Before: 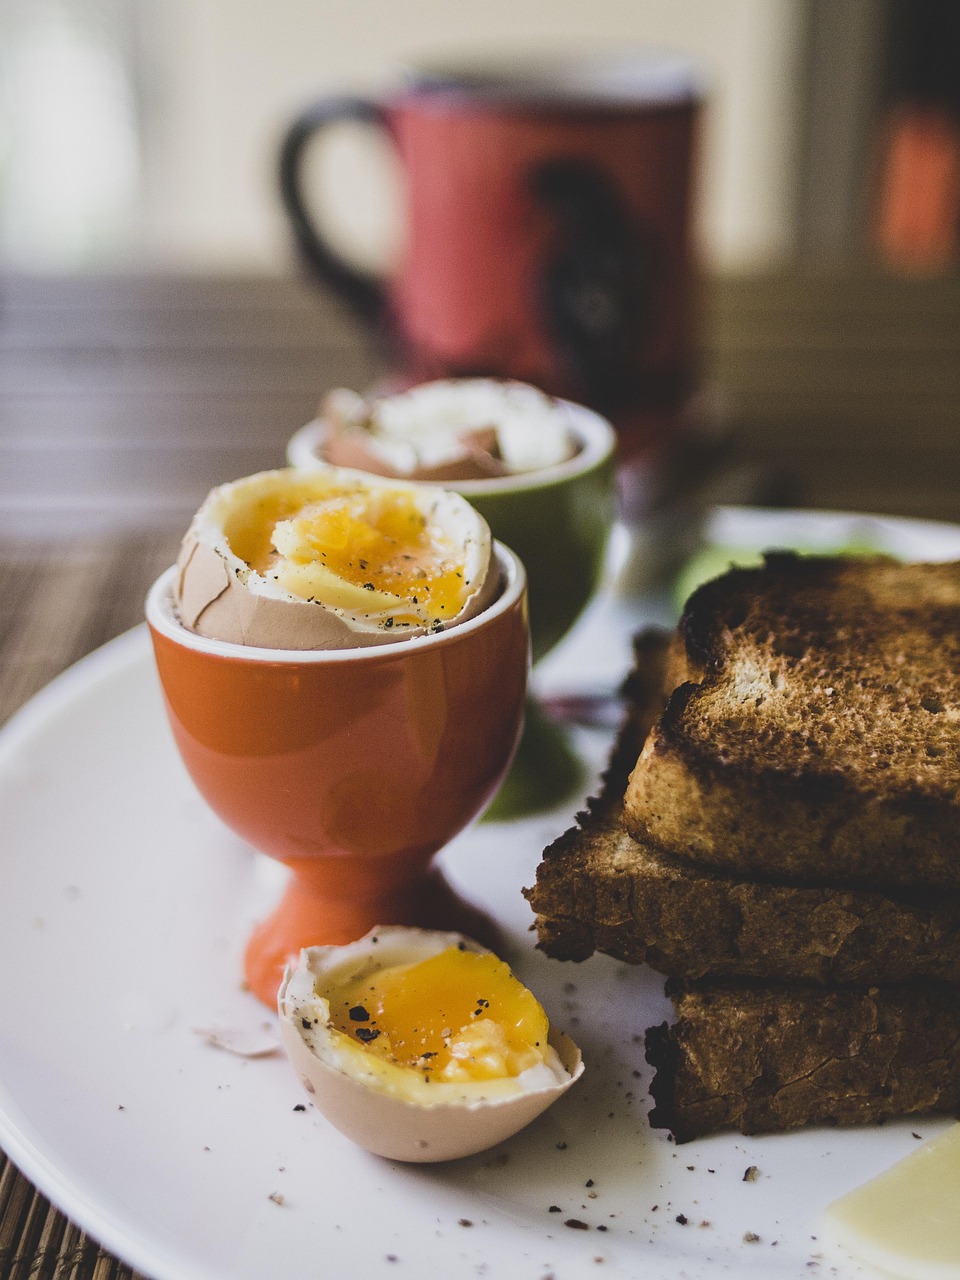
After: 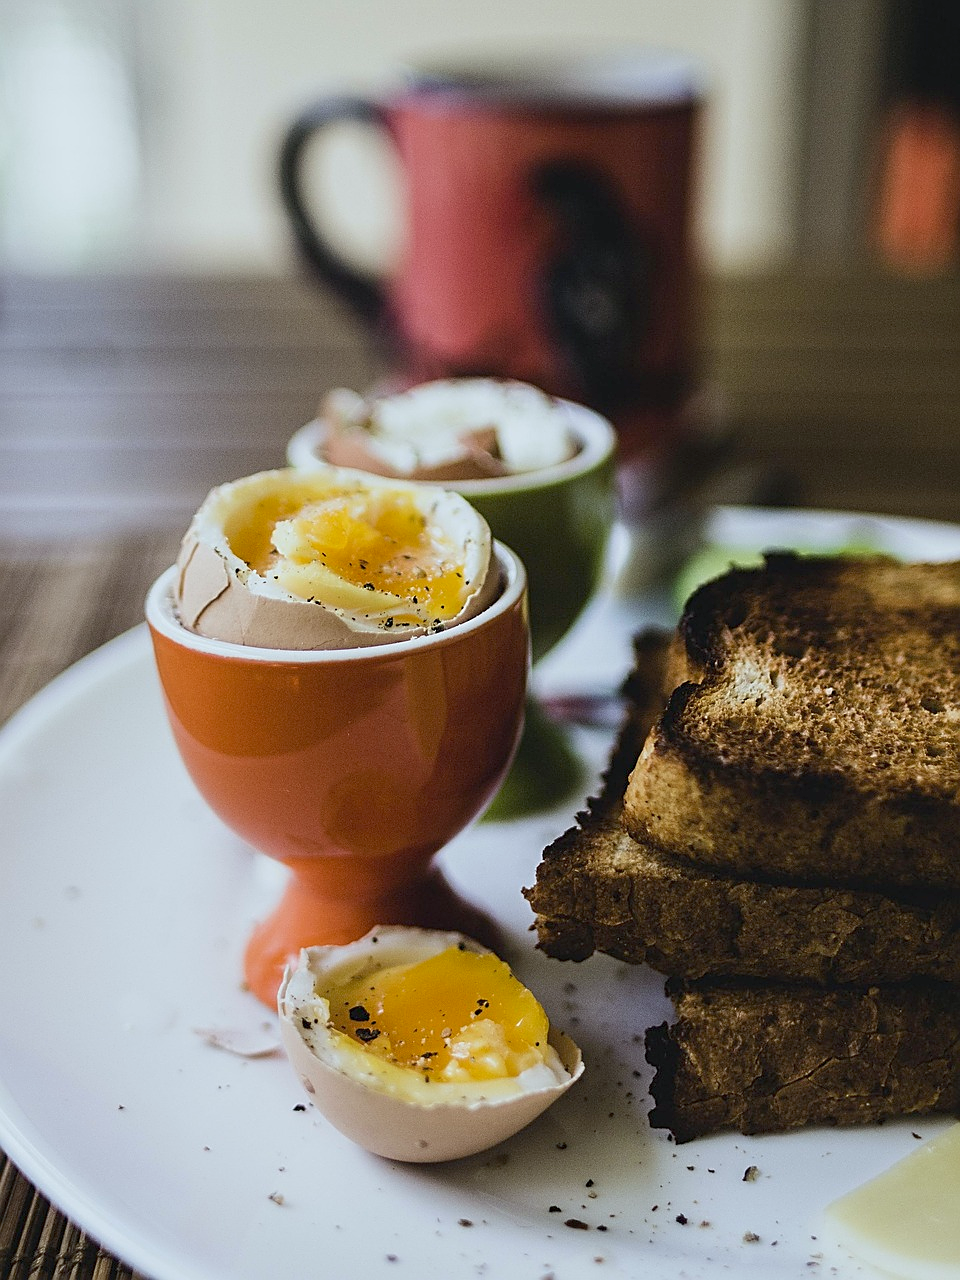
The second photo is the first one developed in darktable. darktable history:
sharpen: on, module defaults
exposure: black level correction 0.011, compensate highlight preservation false
color calibration: illuminant as shot in camera, x 0.359, y 0.363, temperature 4558.37 K
